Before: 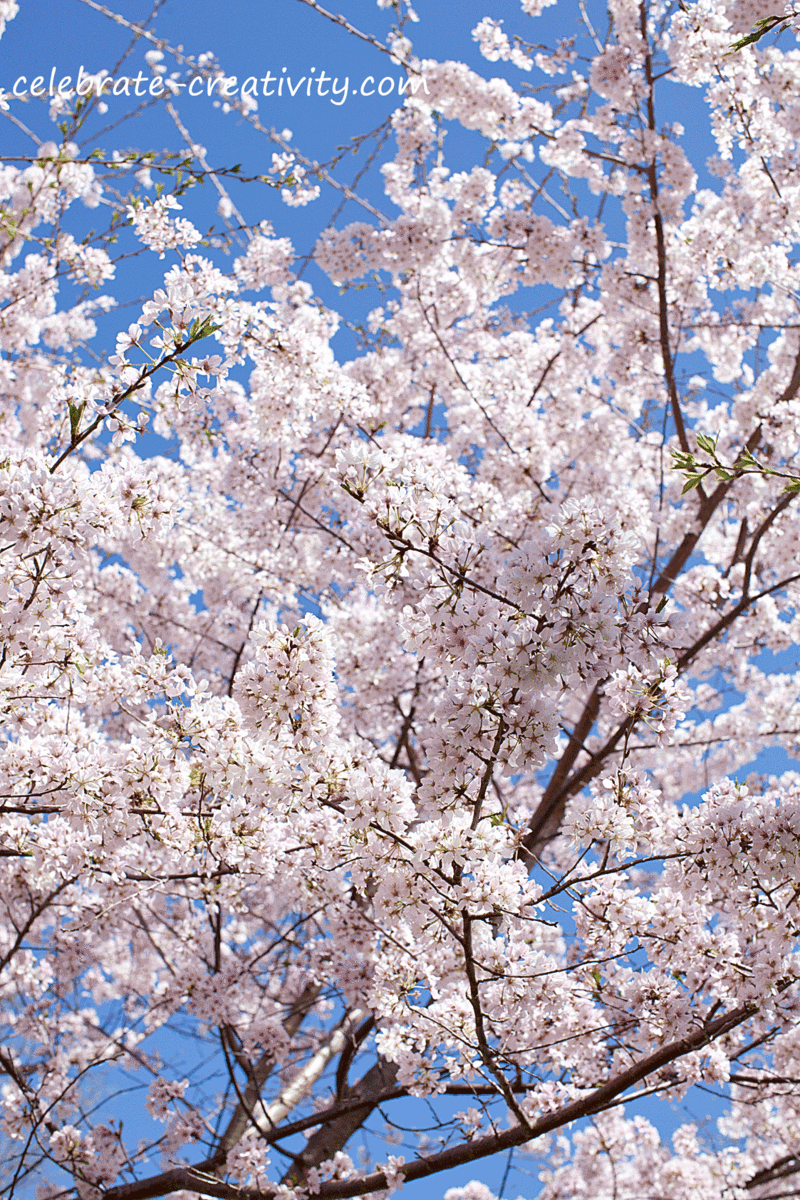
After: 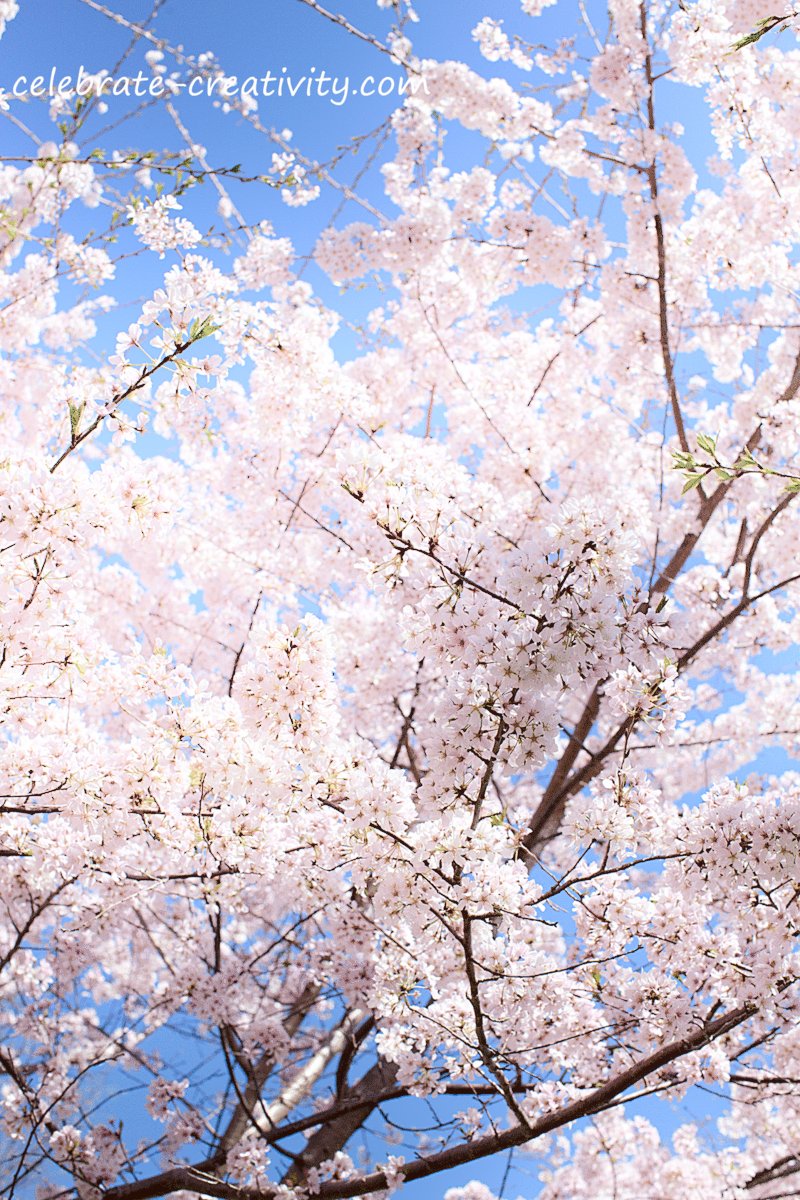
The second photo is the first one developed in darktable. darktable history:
shadows and highlights: shadows -21.04, highlights 99.35, soften with gaussian
